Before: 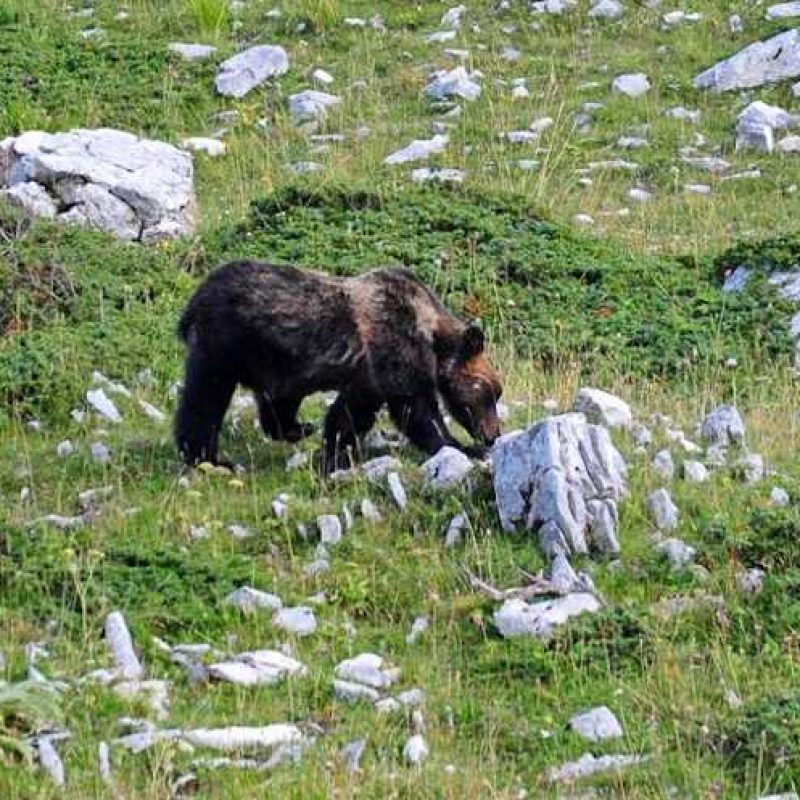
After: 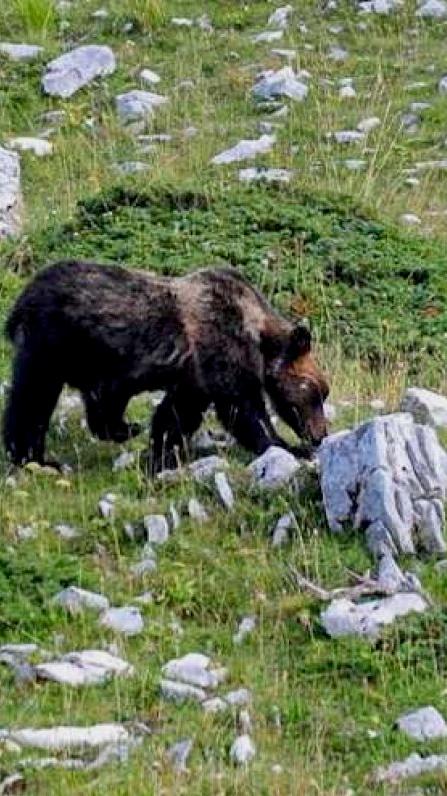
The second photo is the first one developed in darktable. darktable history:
rotate and perspective: automatic cropping off
crop: left 21.674%, right 22.086%
exposure: black level correction 0.006, exposure -0.226 EV, compensate highlight preservation false
